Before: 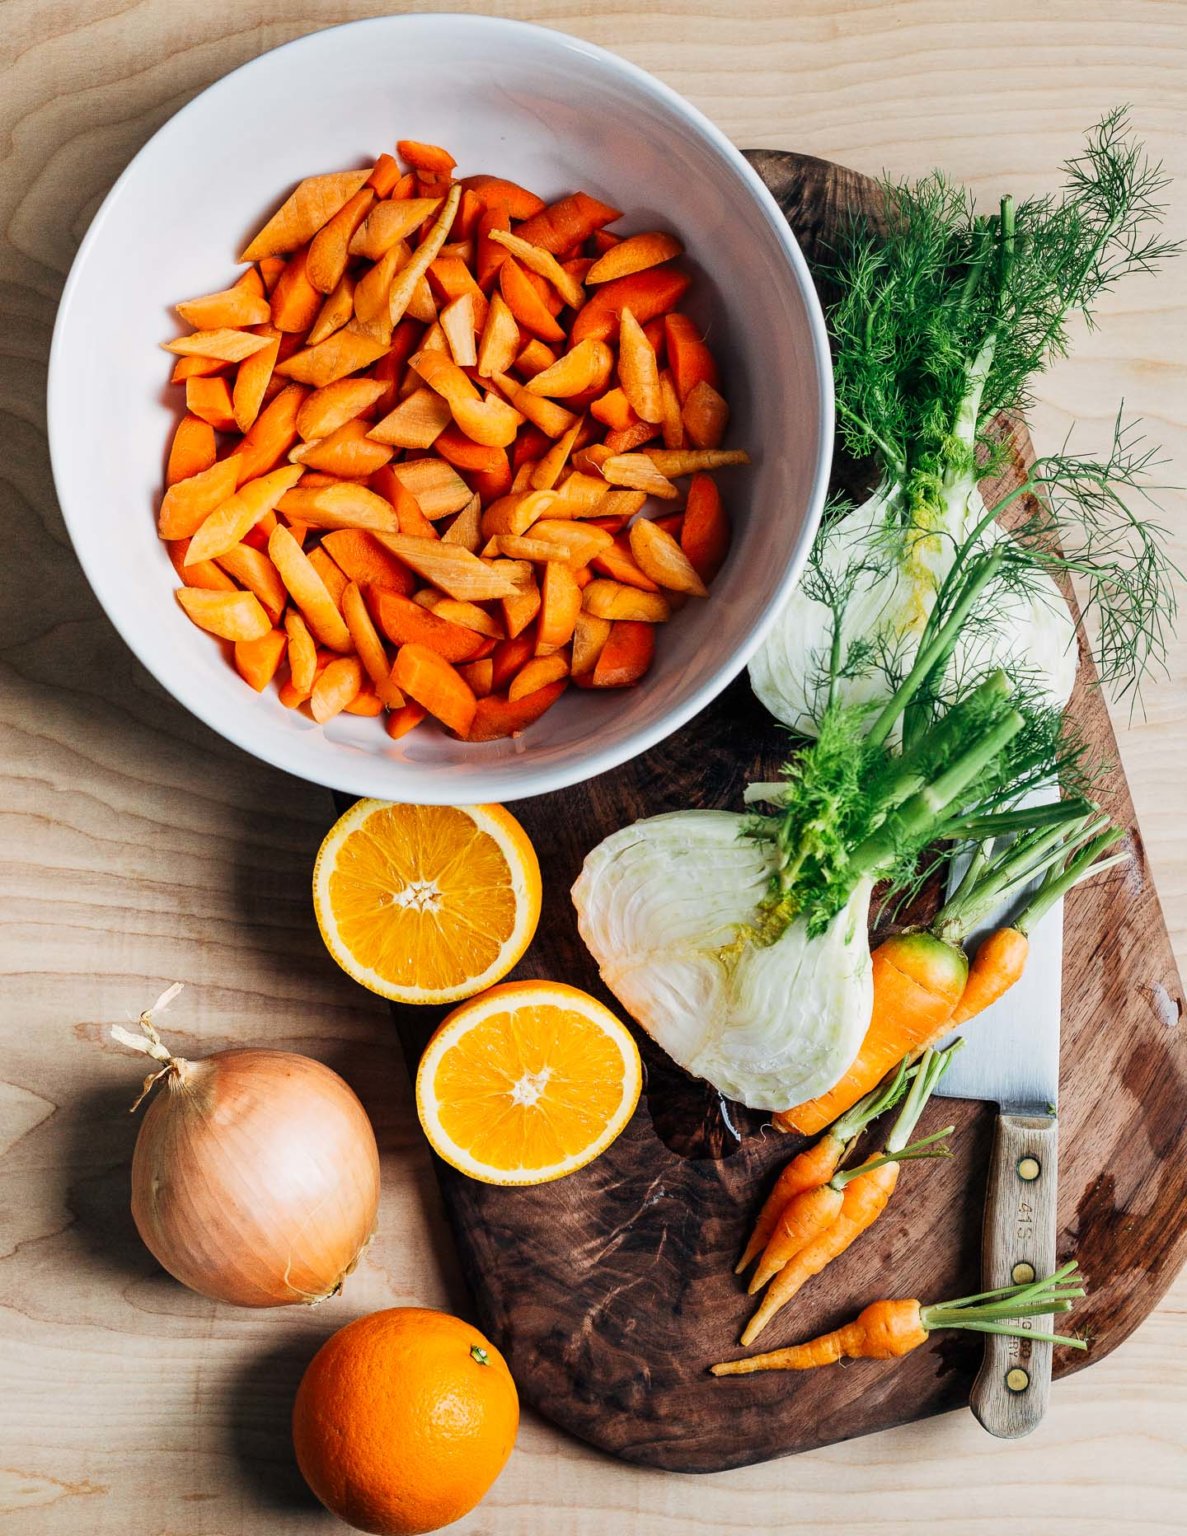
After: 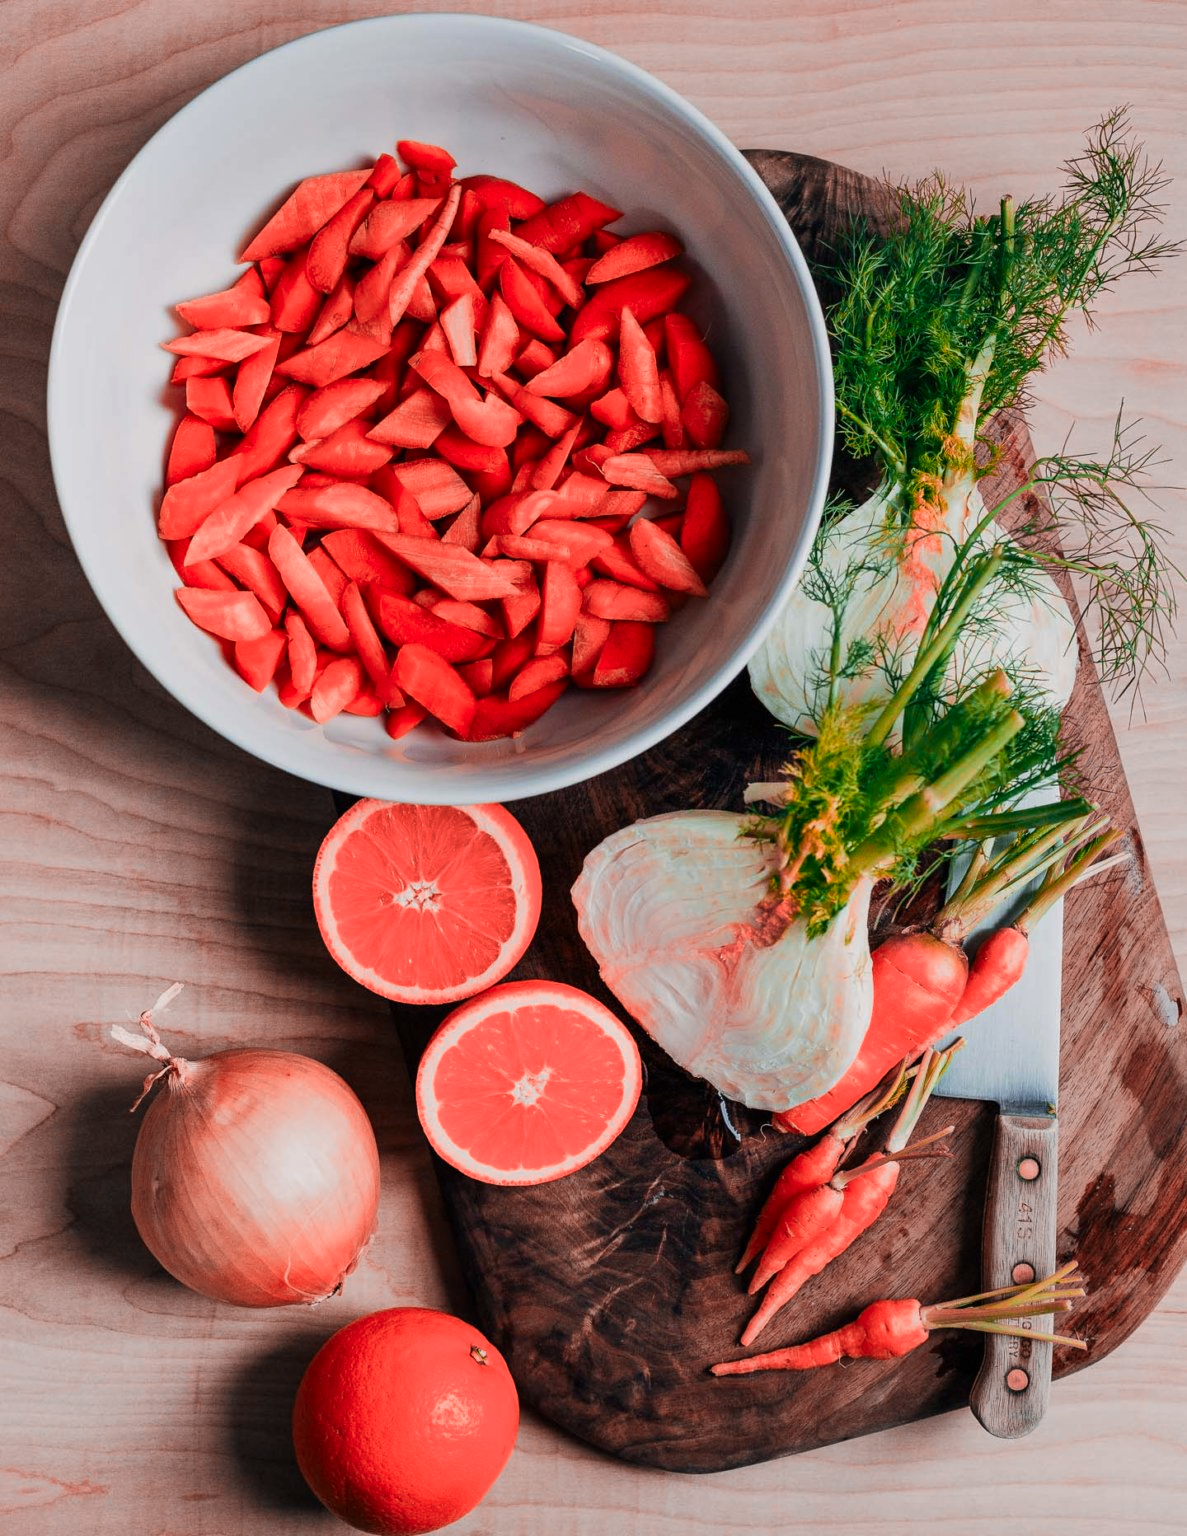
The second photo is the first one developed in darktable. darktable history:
base curve: curves: ch0 [(0, 0) (0.74, 0.67) (1, 1)]
contrast brightness saturation: saturation 0.18
exposure: exposure -0.177 EV, compensate highlight preservation false
color zones: curves: ch2 [(0, 0.5) (0.084, 0.497) (0.323, 0.335) (0.4, 0.497) (1, 0.5)], process mode strong
